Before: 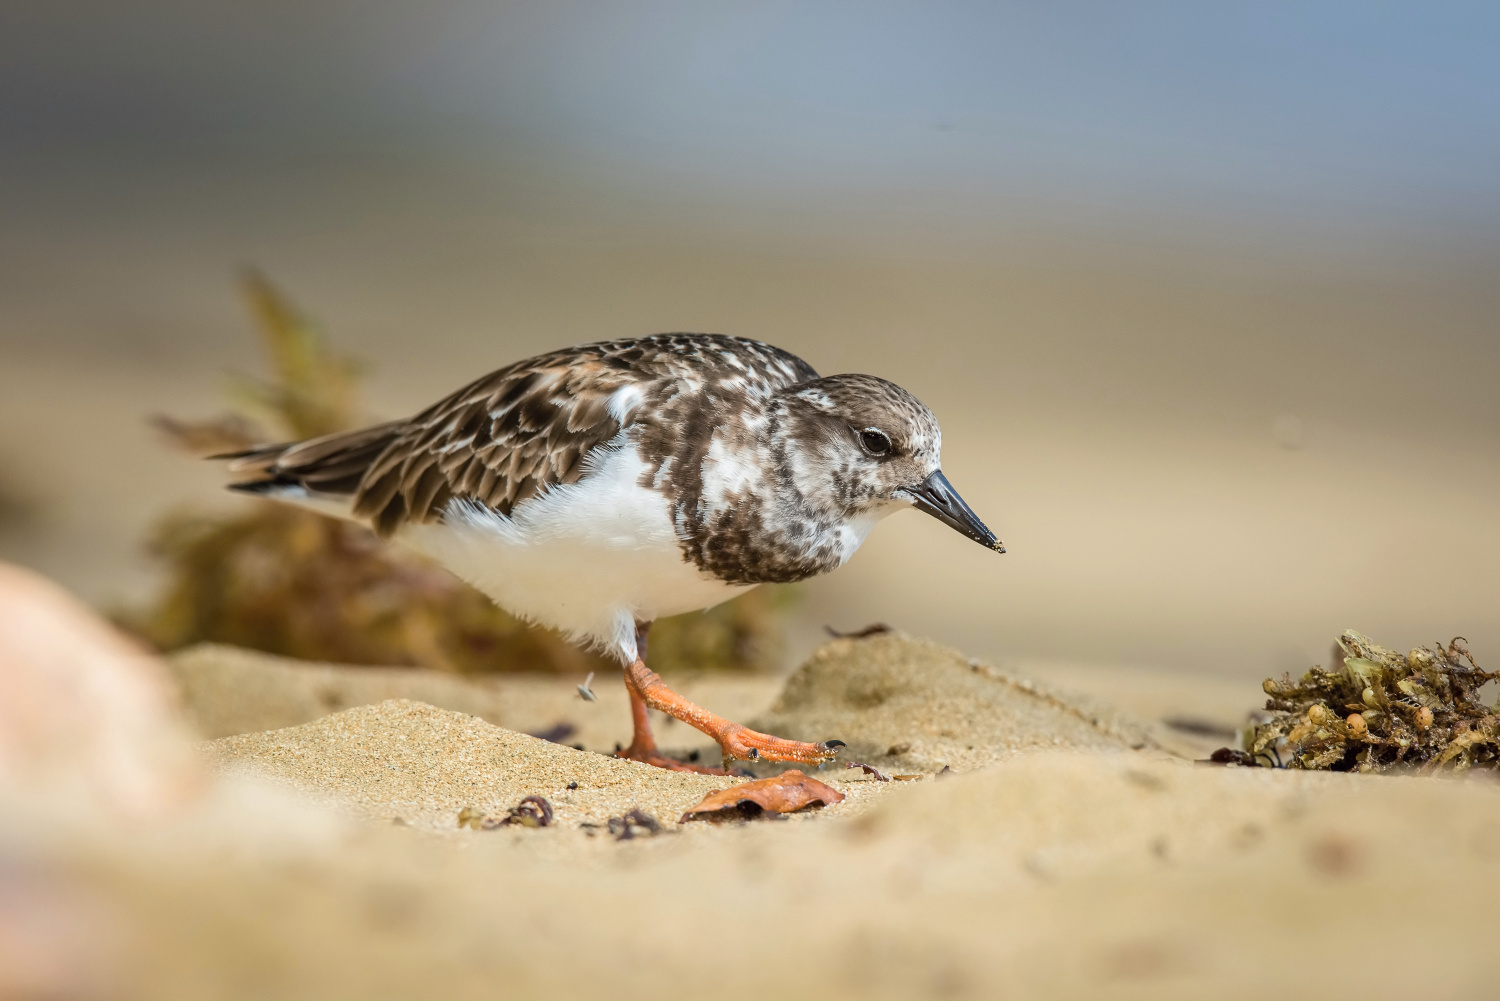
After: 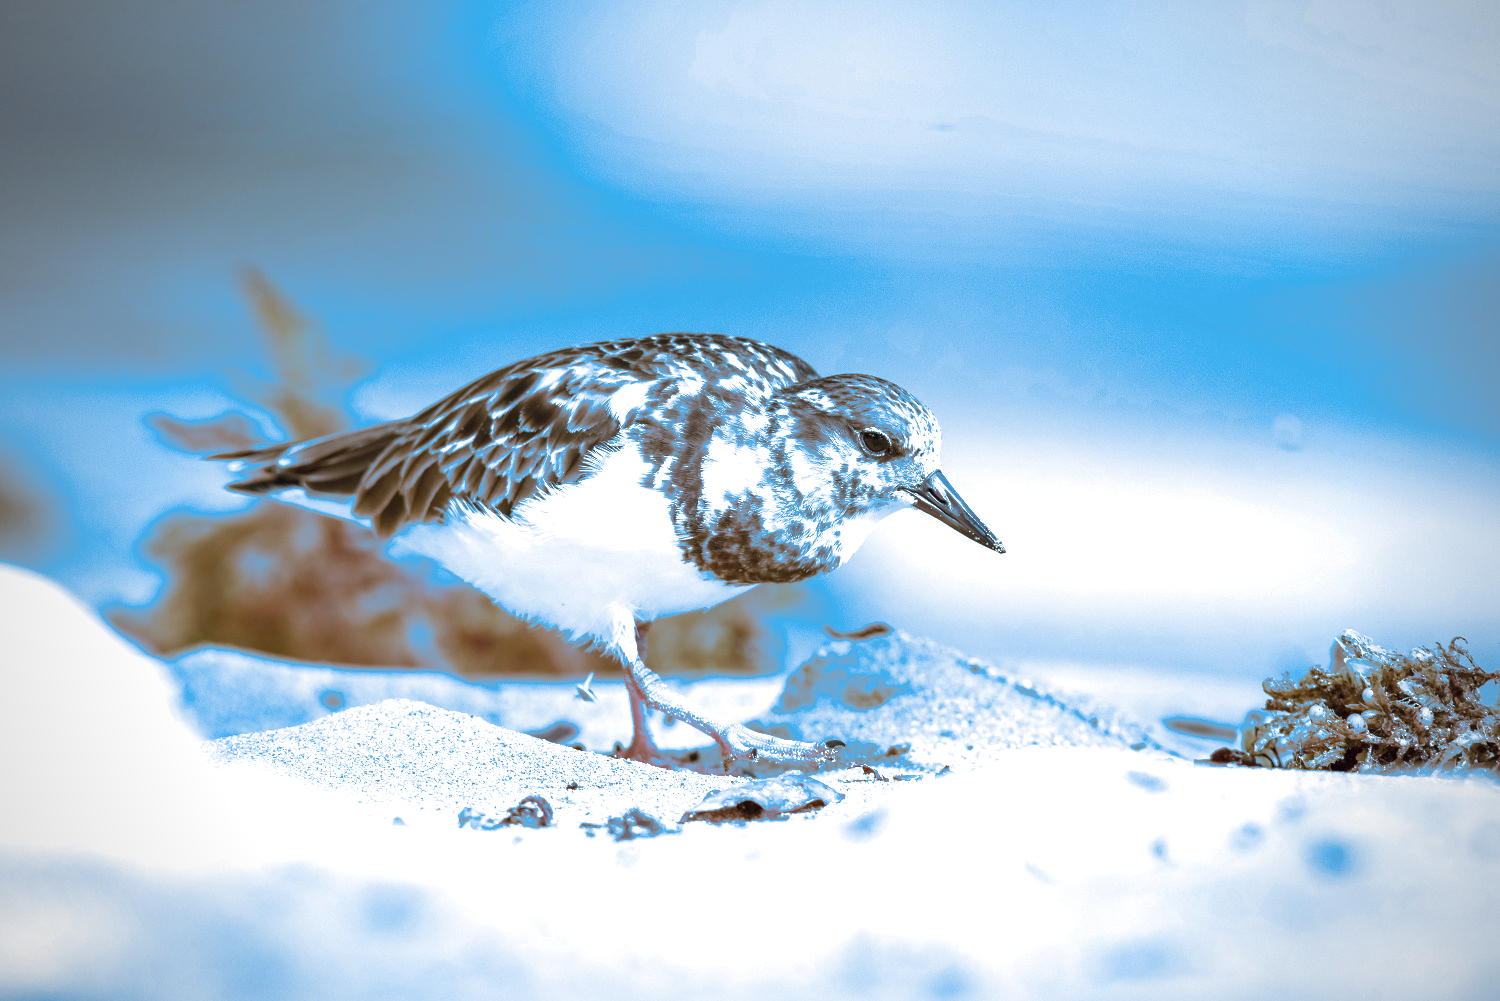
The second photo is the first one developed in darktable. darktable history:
split-toning: shadows › hue 220°, shadows › saturation 0.64, highlights › hue 220°, highlights › saturation 0.64, balance 0, compress 5.22%
tone equalizer: on, module defaults
exposure: black level correction 0, exposure 1.1 EV, compensate highlight preservation false
vignetting: fall-off radius 60.65%
